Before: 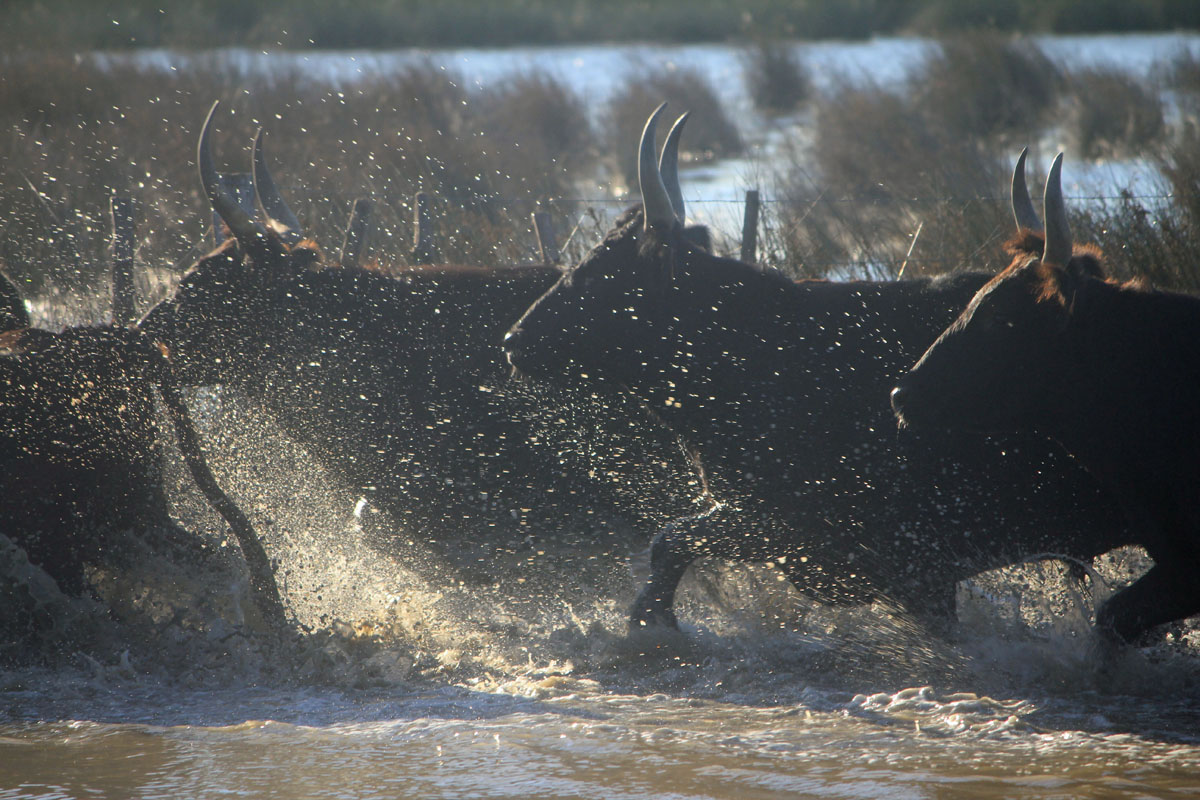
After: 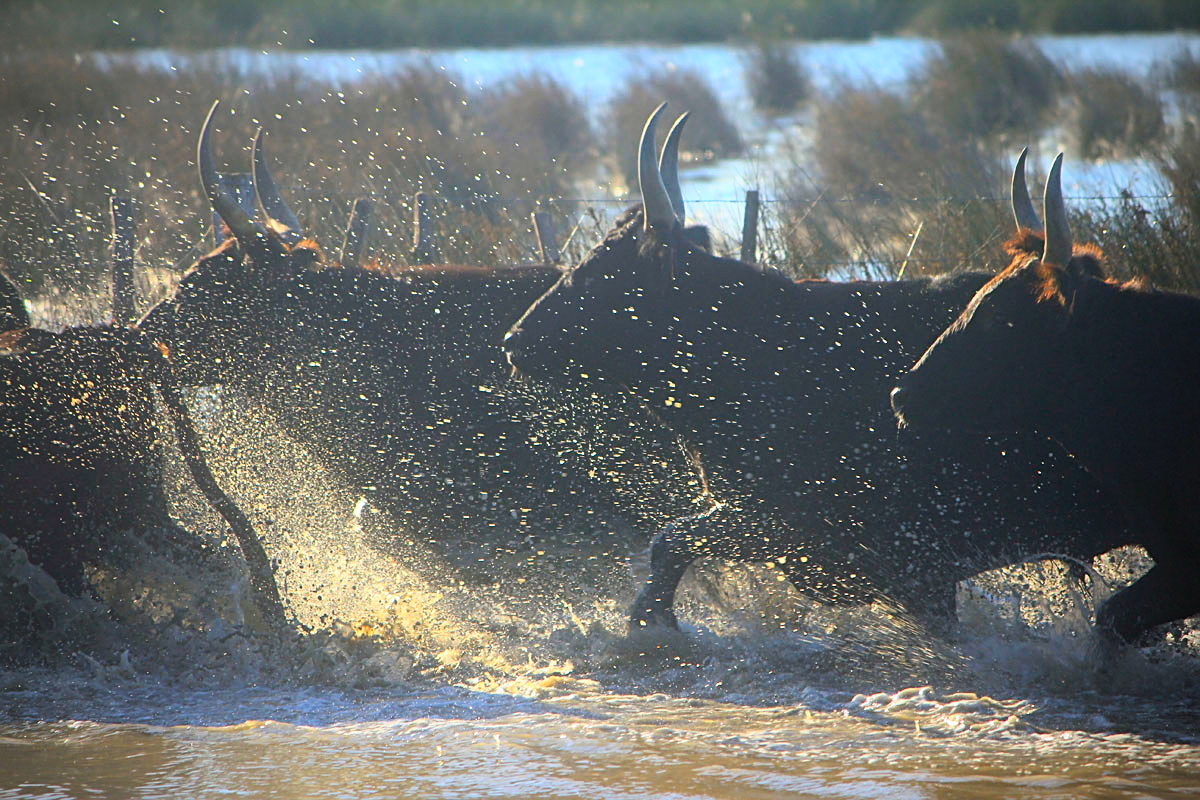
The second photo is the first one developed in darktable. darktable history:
contrast brightness saturation: contrast 0.195, brightness 0.197, saturation 0.782
sharpen: on, module defaults
vignetting: fall-off radius 62.81%
